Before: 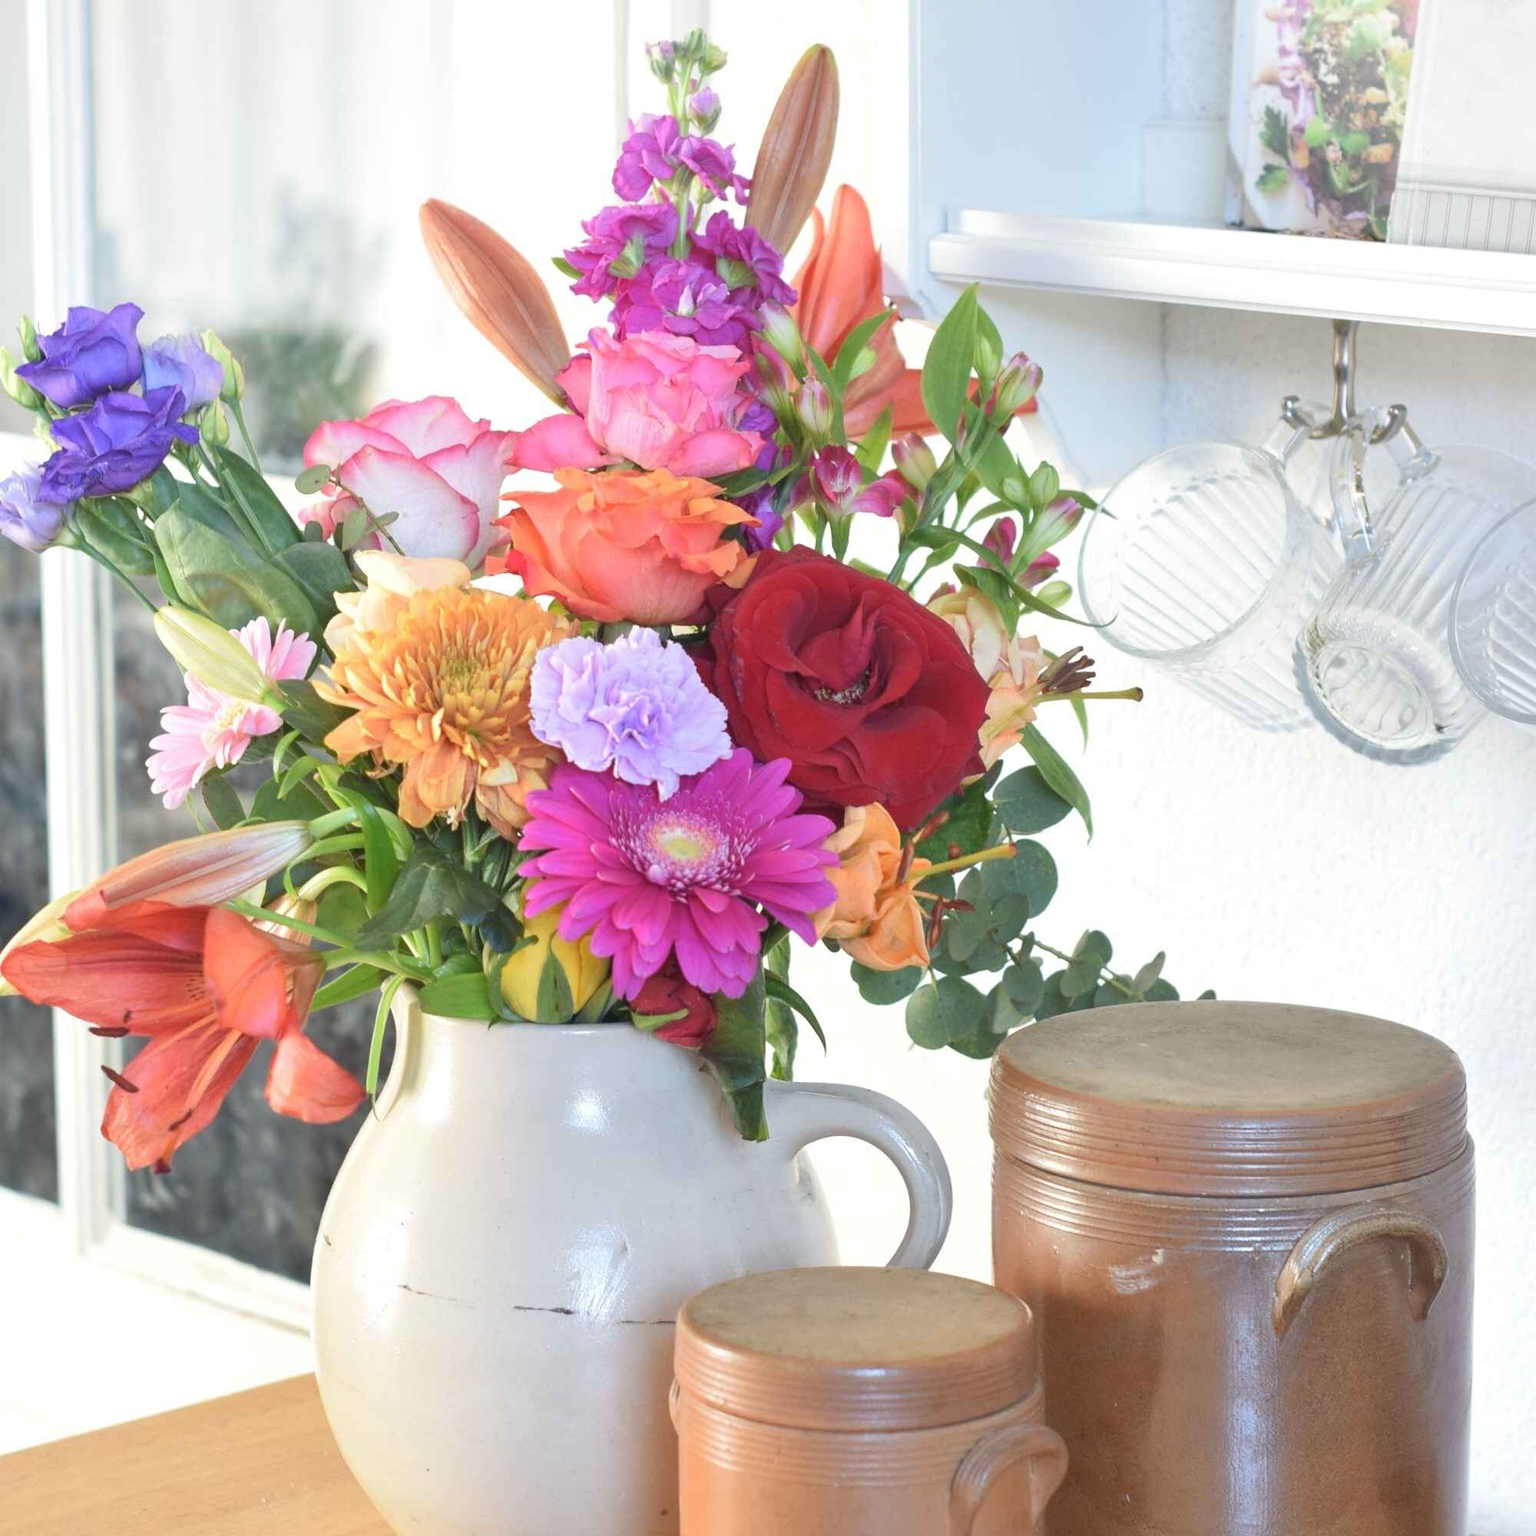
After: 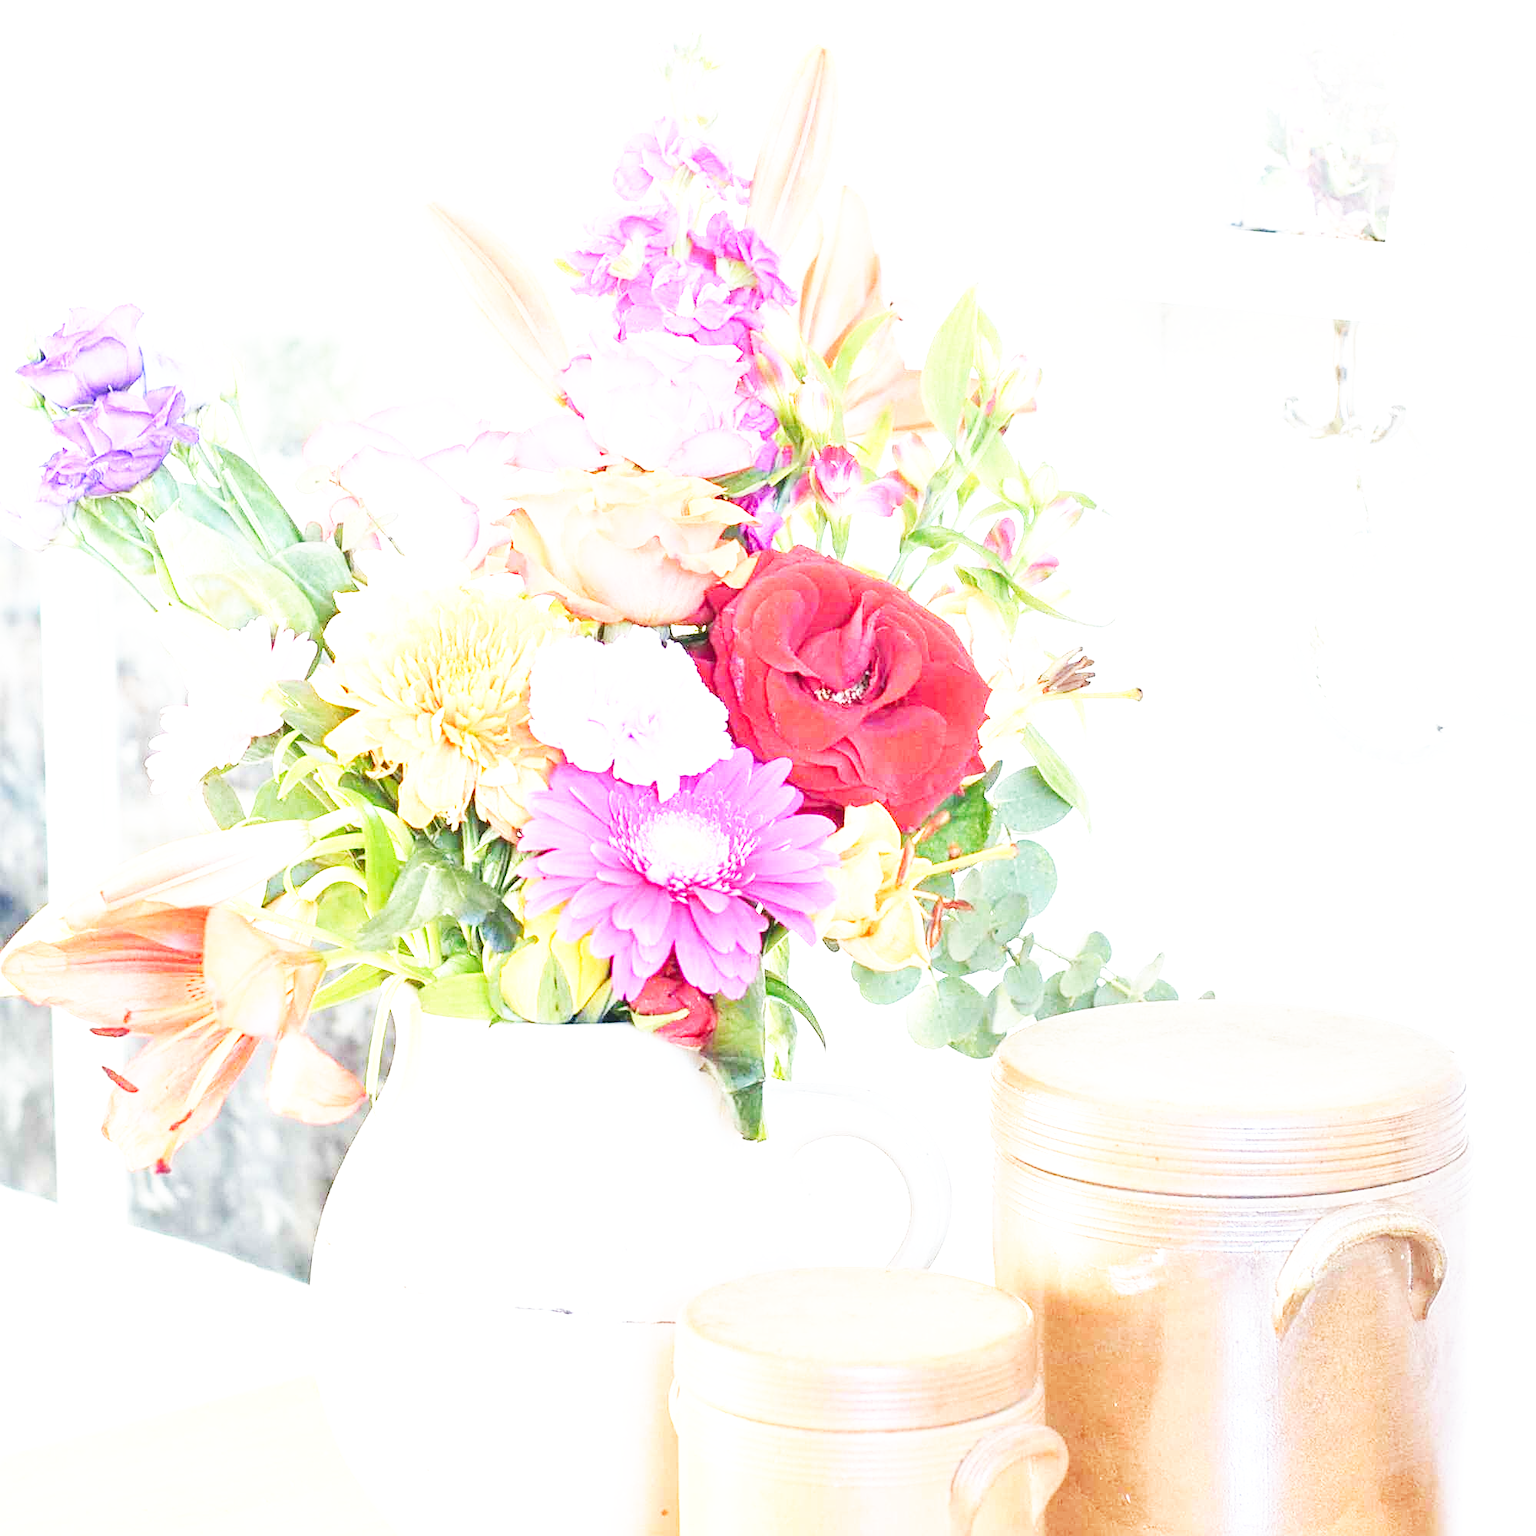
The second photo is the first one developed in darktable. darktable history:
base curve: curves: ch0 [(0, 0) (0.007, 0.004) (0.027, 0.03) (0.046, 0.07) (0.207, 0.54) (0.442, 0.872) (0.673, 0.972) (1, 1)], preserve colors none
exposure: exposure 1.223 EV, compensate highlight preservation false
sharpen: on, module defaults
